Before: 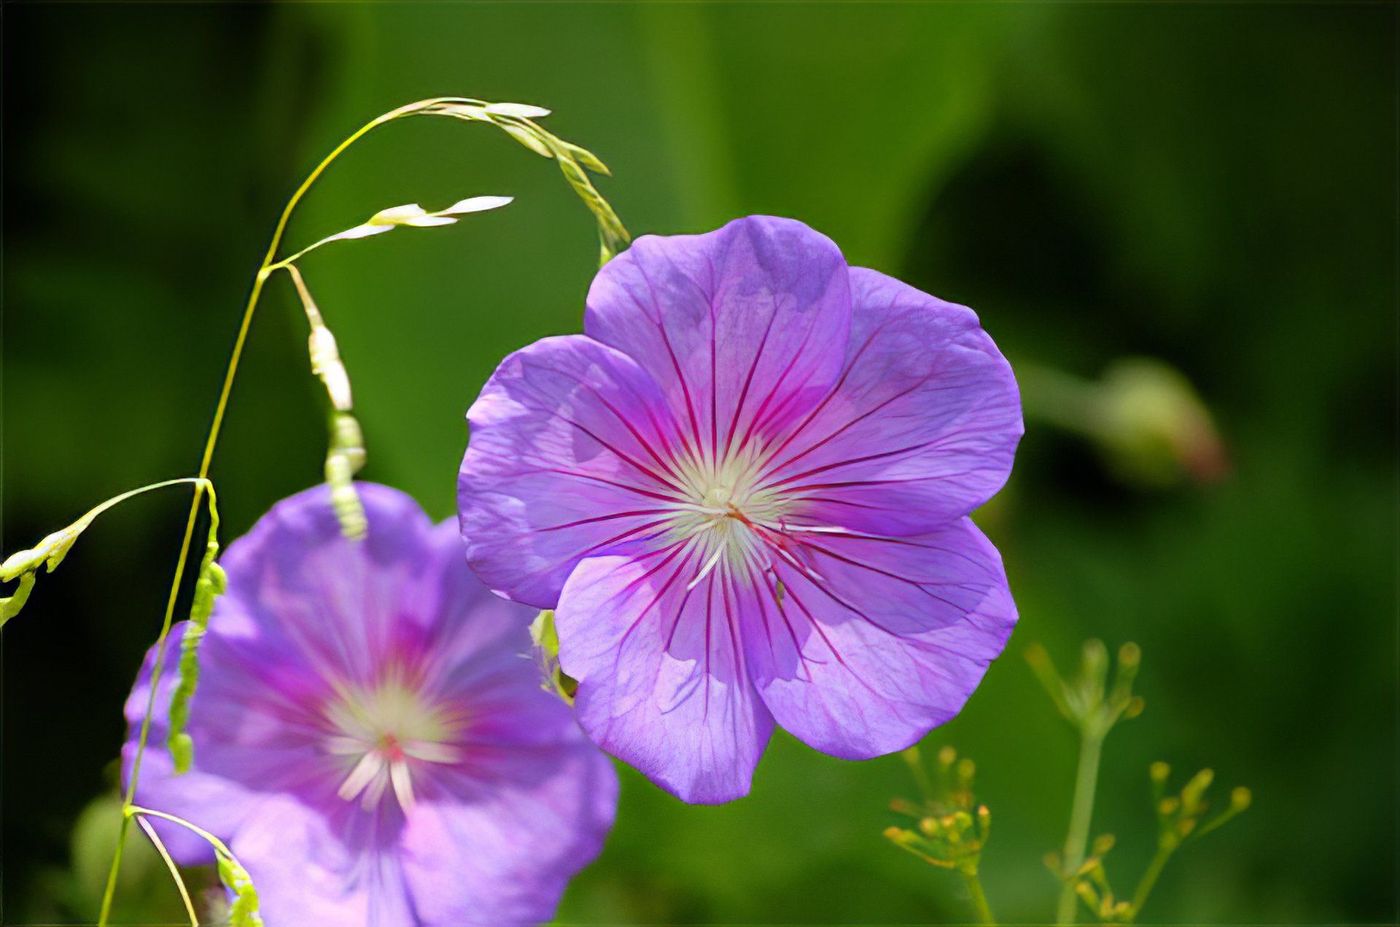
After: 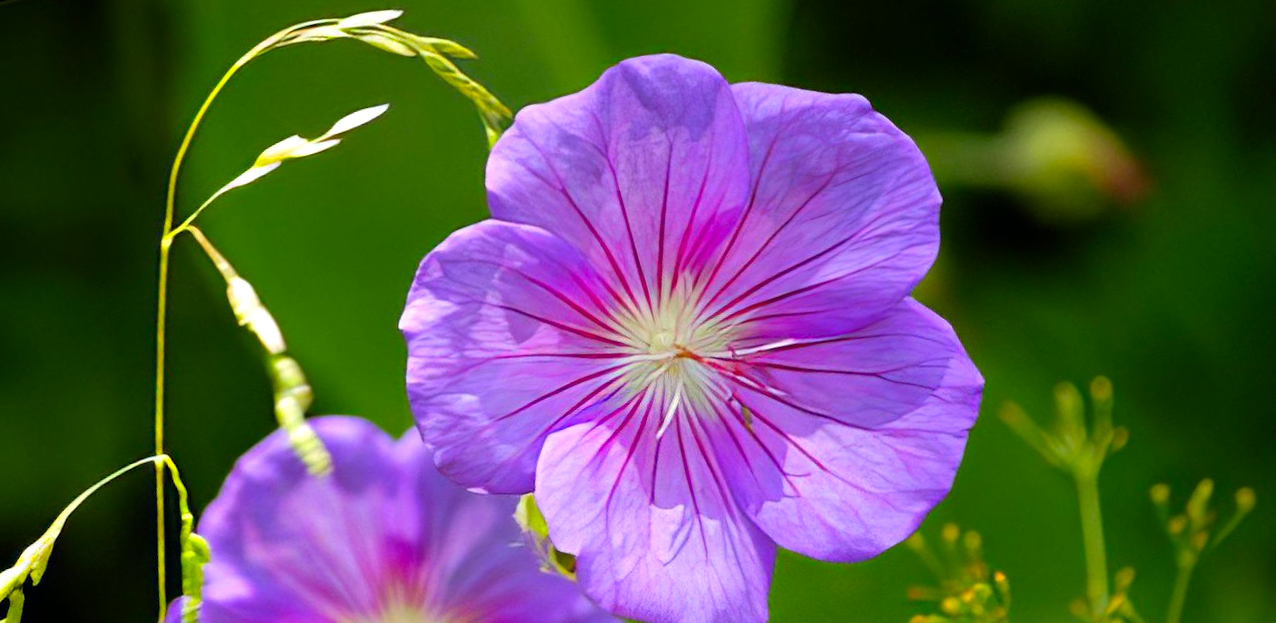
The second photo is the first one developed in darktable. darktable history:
rotate and perspective: rotation -14.8°, crop left 0.1, crop right 0.903, crop top 0.25, crop bottom 0.748
color balance: contrast 6.48%, output saturation 113.3%
